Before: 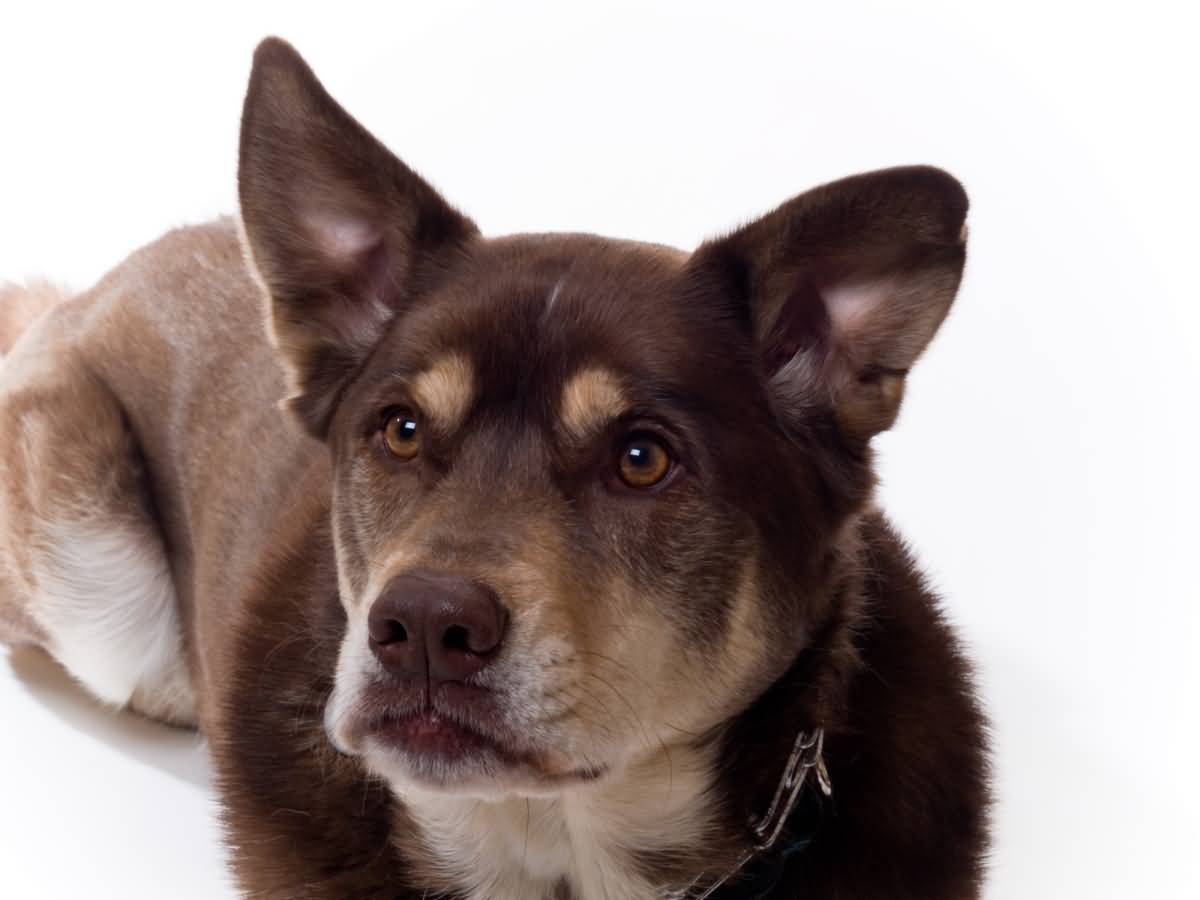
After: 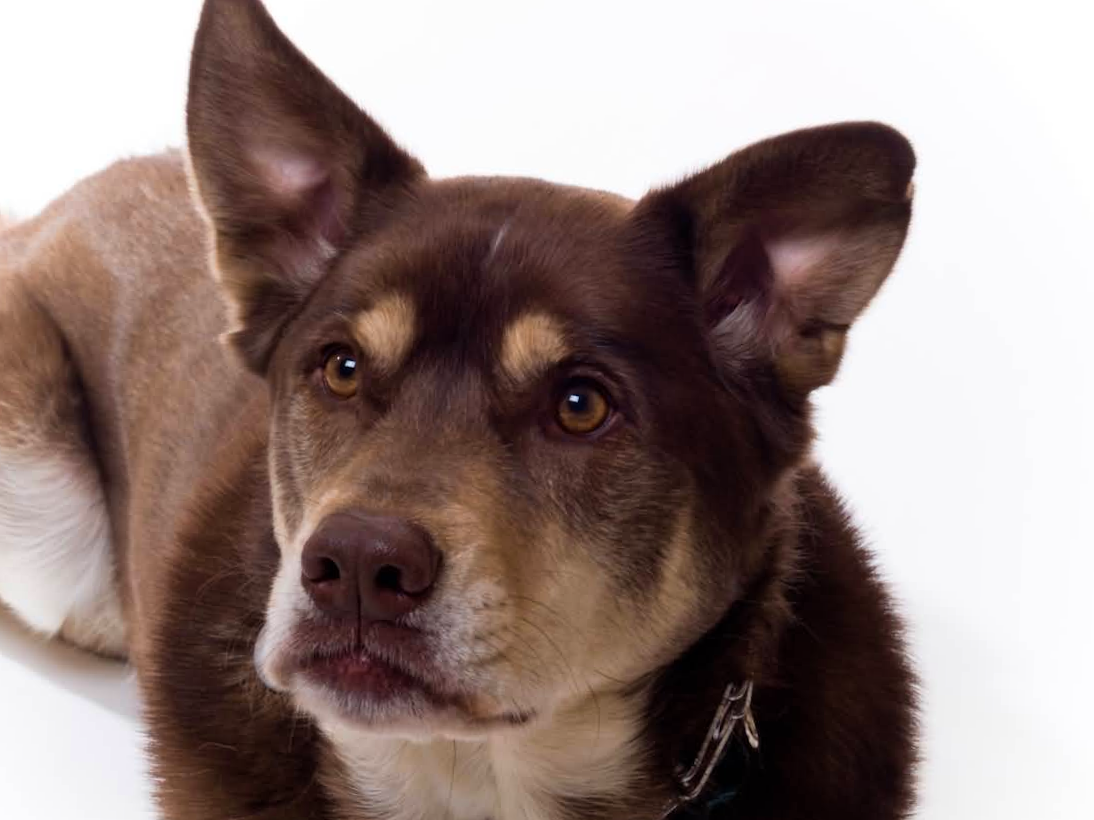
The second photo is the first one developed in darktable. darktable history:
crop and rotate: angle -1.96°, left 3.097%, top 4.154%, right 1.586%, bottom 0.529%
velvia: on, module defaults
